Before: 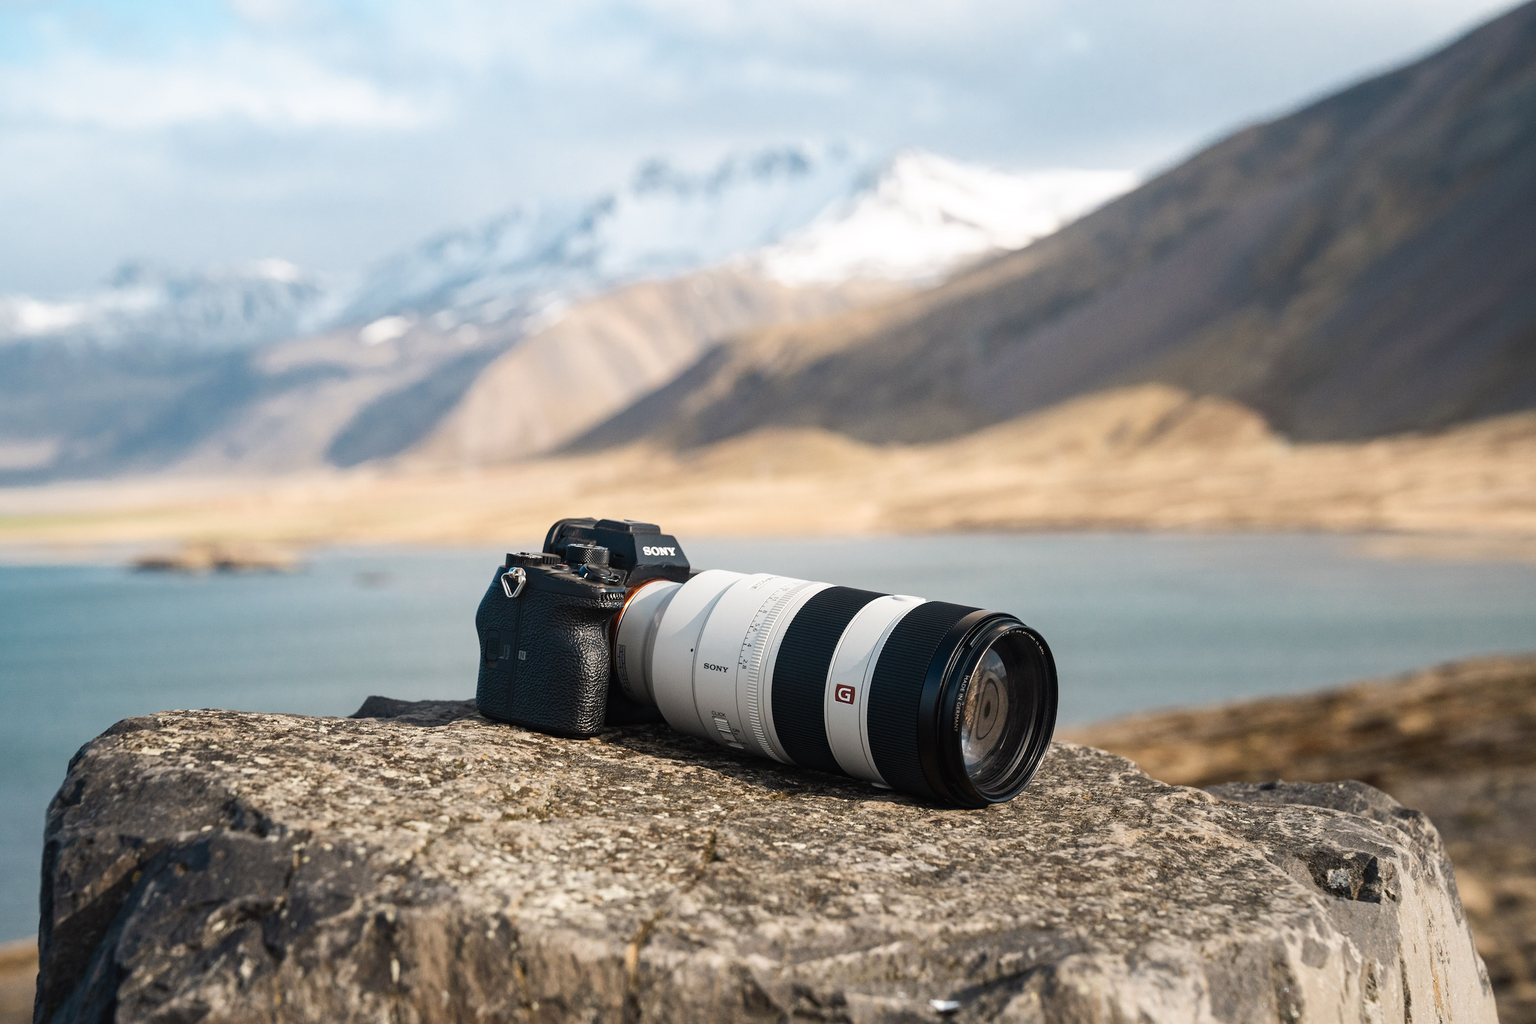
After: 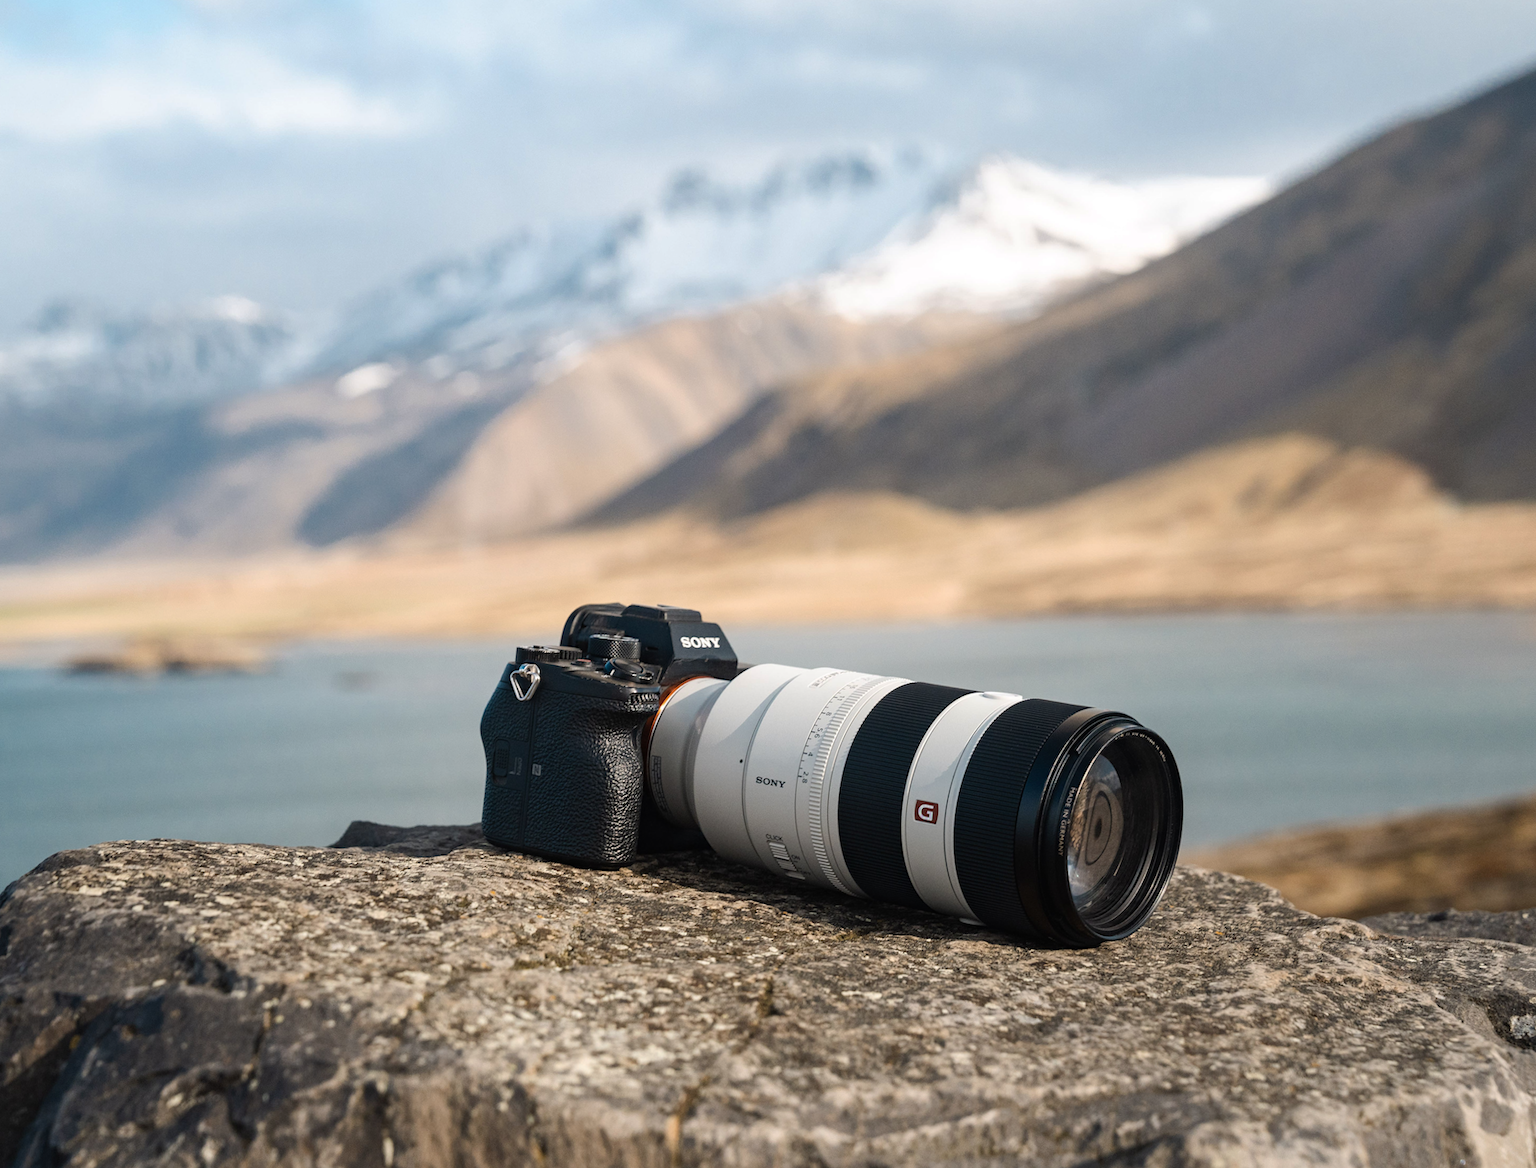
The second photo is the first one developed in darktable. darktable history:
crop and rotate: angle 0.688°, left 4.344%, top 1.072%, right 11.196%, bottom 2.499%
base curve: curves: ch0 [(0, 0) (0.74, 0.67) (1, 1)], preserve colors none
